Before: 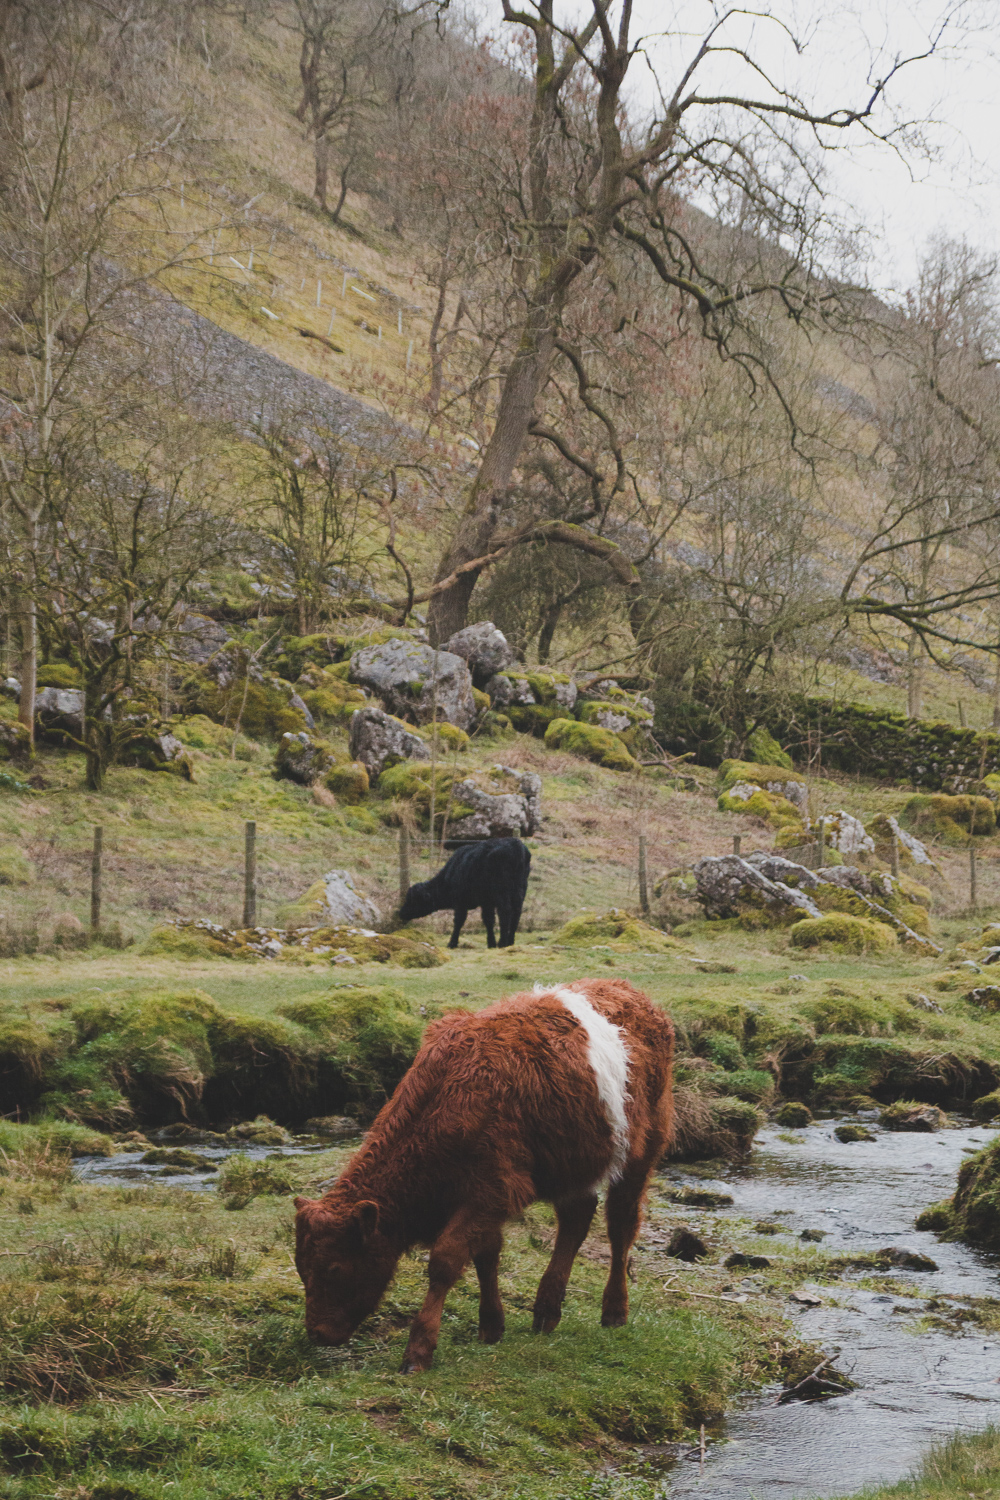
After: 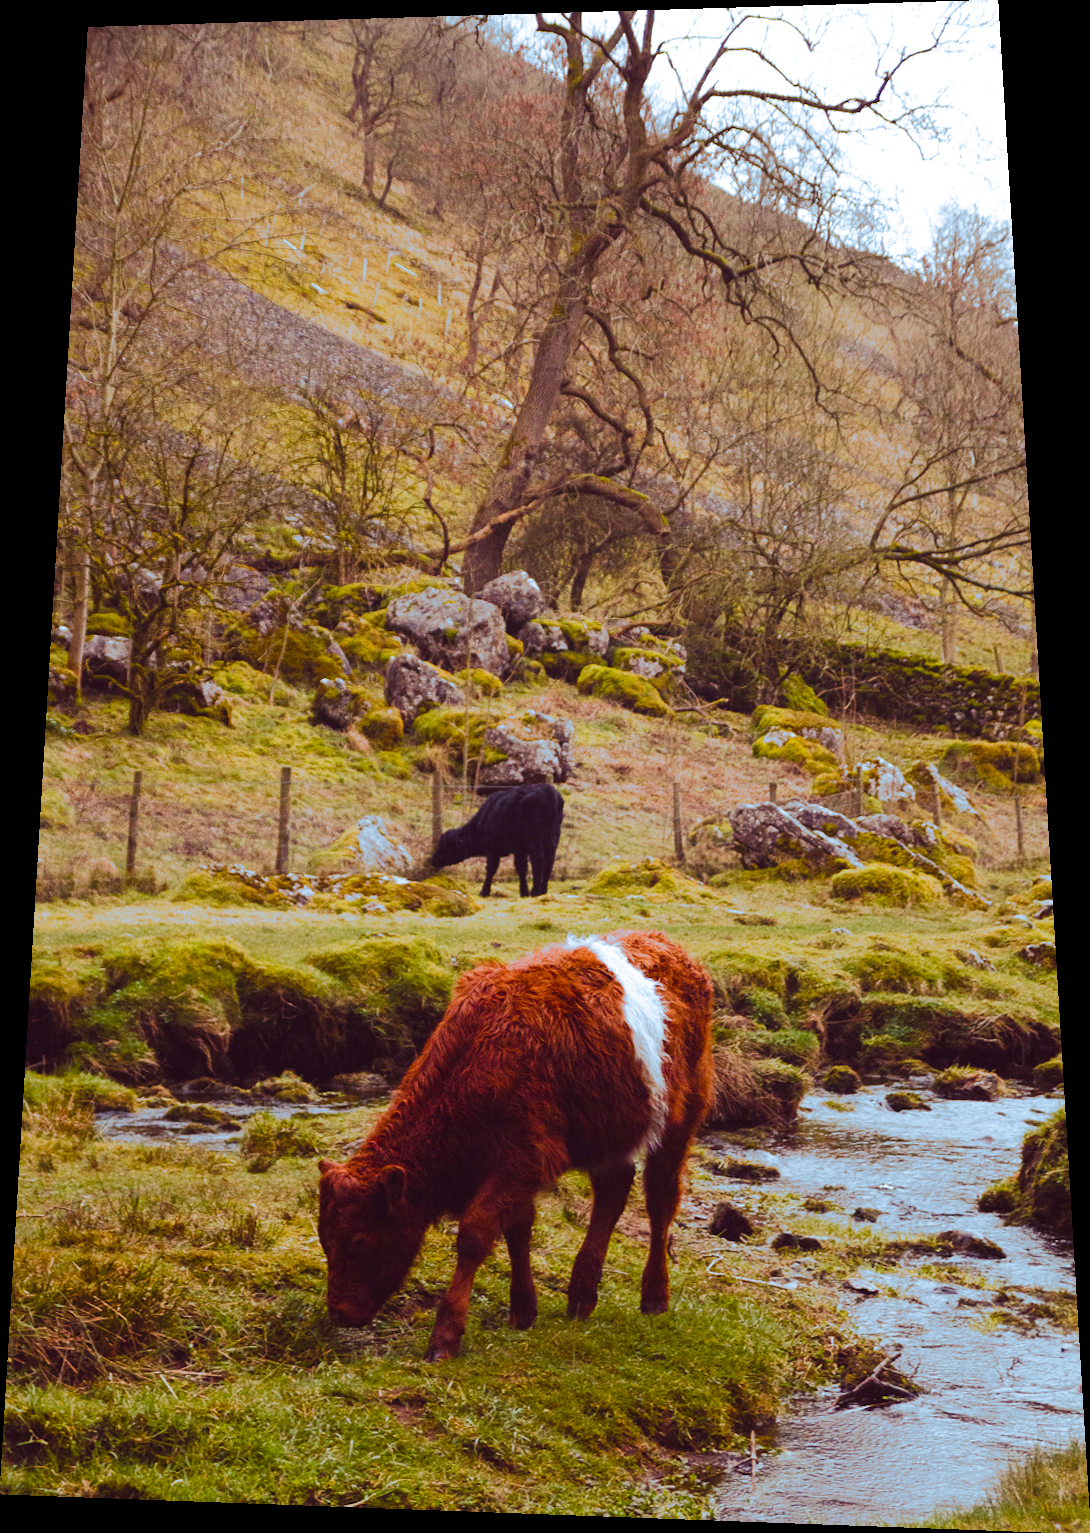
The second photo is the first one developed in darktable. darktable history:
rotate and perspective: rotation 0.128°, lens shift (vertical) -0.181, lens shift (horizontal) -0.044, shear 0.001, automatic cropping off
split-toning: shadows › hue 351.18°, shadows › saturation 0.86, highlights › hue 218.82°, highlights › saturation 0.73, balance -19.167
color balance rgb: shadows lift › luminance -21.66%, shadows lift › chroma 8.98%, shadows lift › hue 283.37°, power › chroma 1.55%, power › hue 25.59°, highlights gain › luminance 6.08%, highlights gain › chroma 2.55%, highlights gain › hue 90°, global offset › luminance -0.87%, perceptual saturation grading › global saturation 27.49%, perceptual saturation grading › highlights -28.39%, perceptual saturation grading › mid-tones 15.22%, perceptual saturation grading › shadows 33.98%, perceptual brilliance grading › highlights 10%, perceptual brilliance grading › mid-tones 5%
